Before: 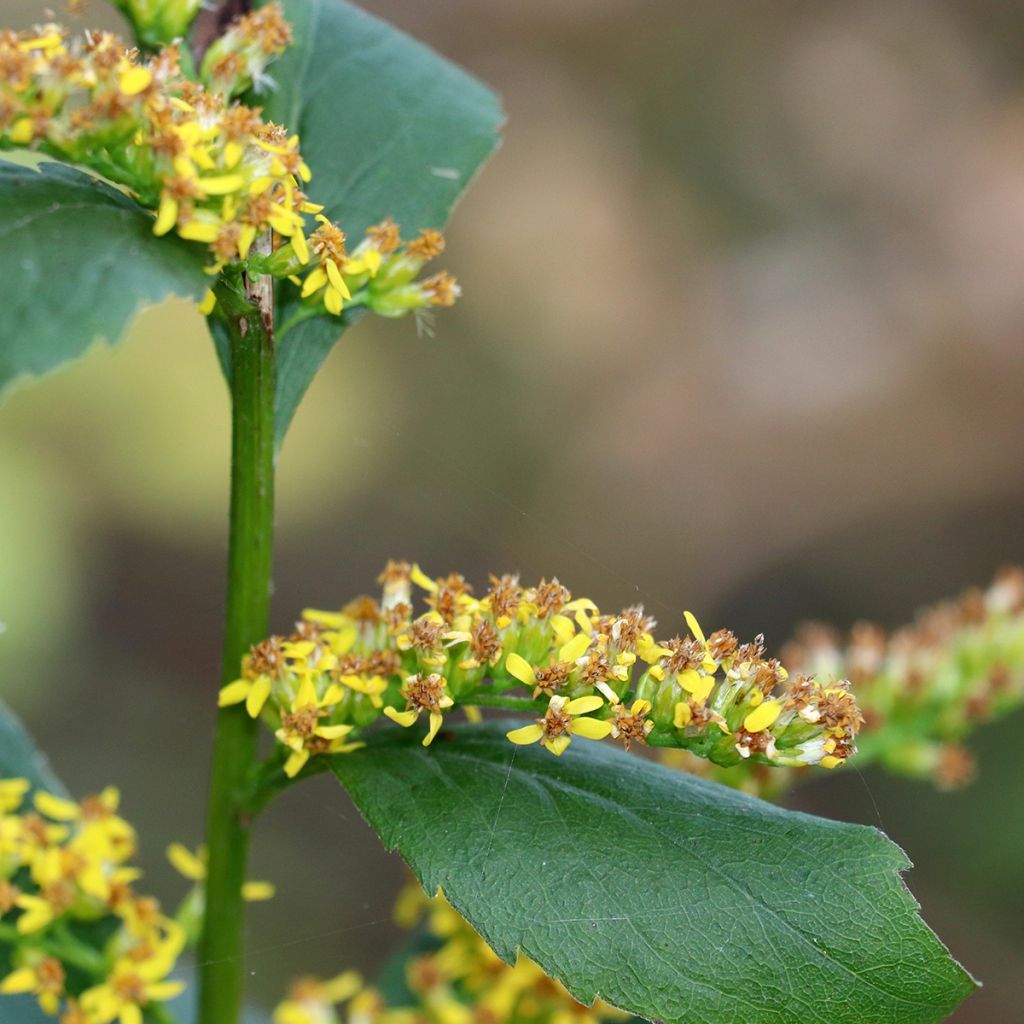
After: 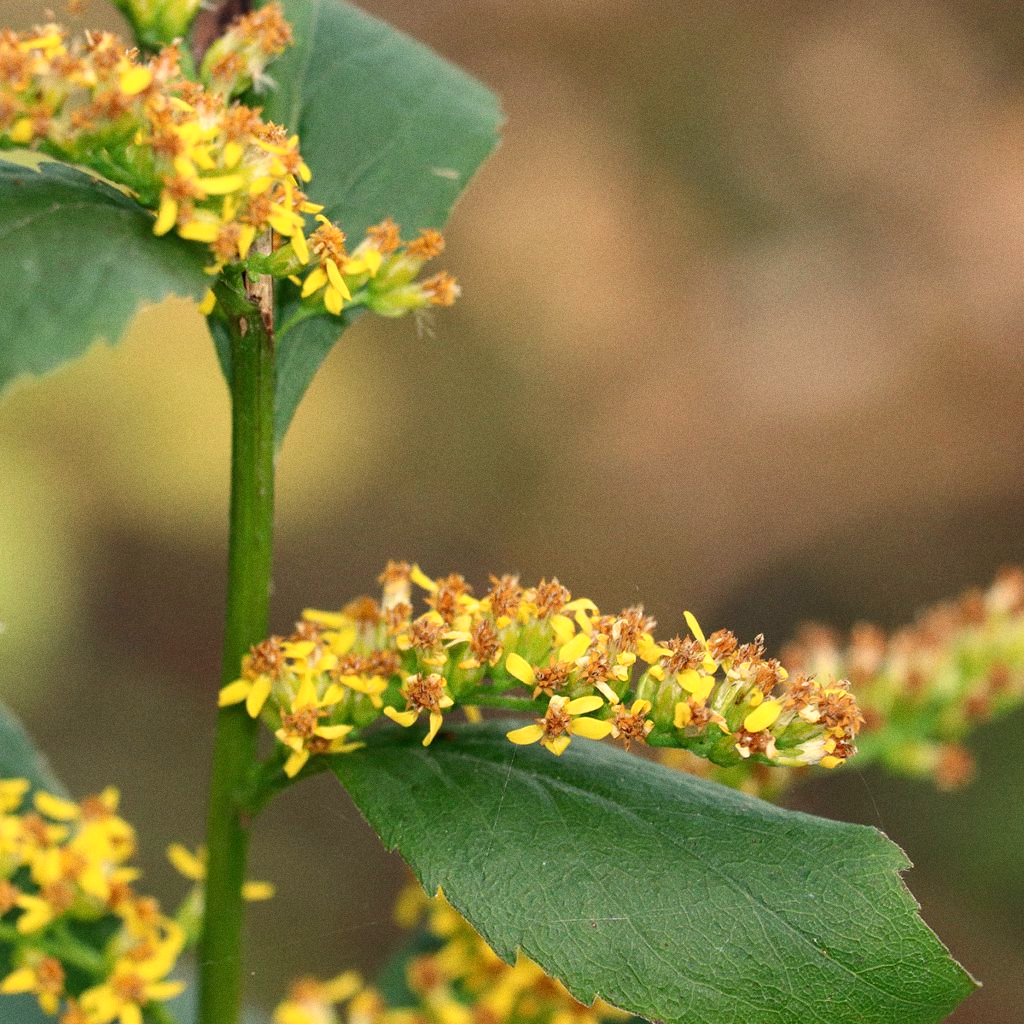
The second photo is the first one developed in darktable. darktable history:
white balance: red 1.138, green 0.996, blue 0.812
grain: coarseness 0.47 ISO
